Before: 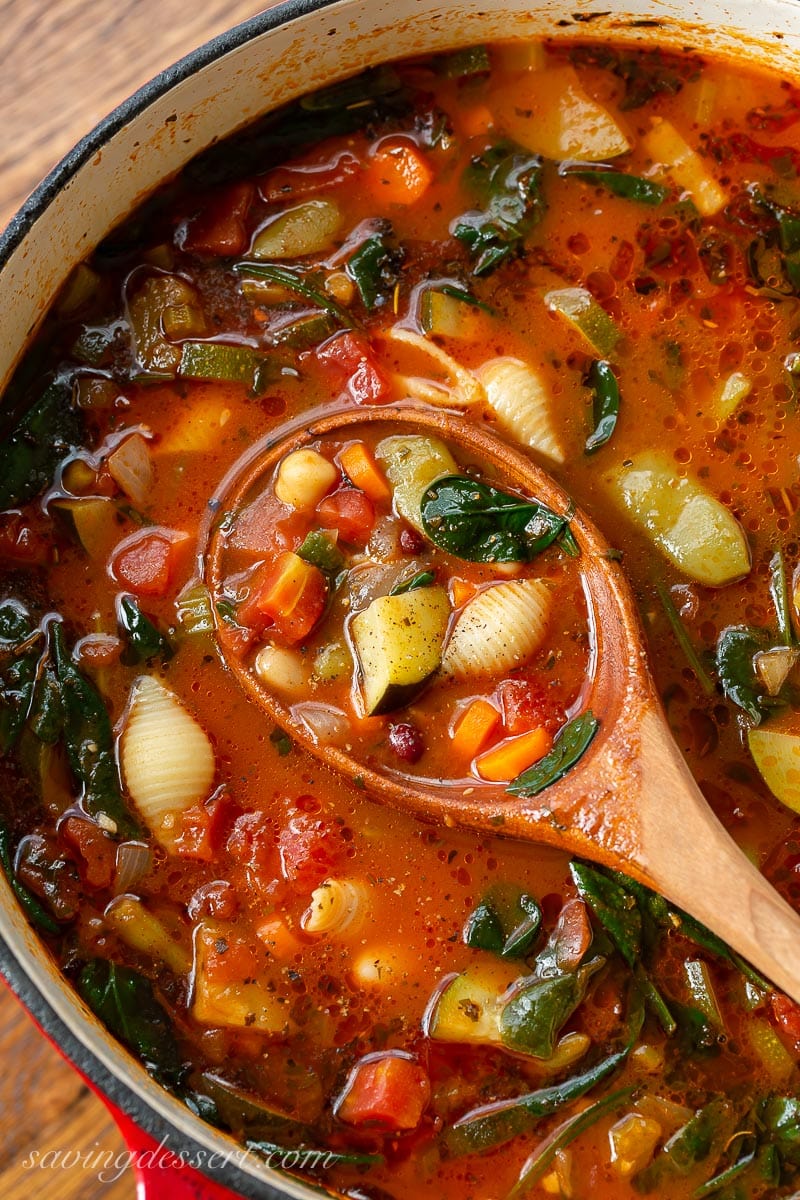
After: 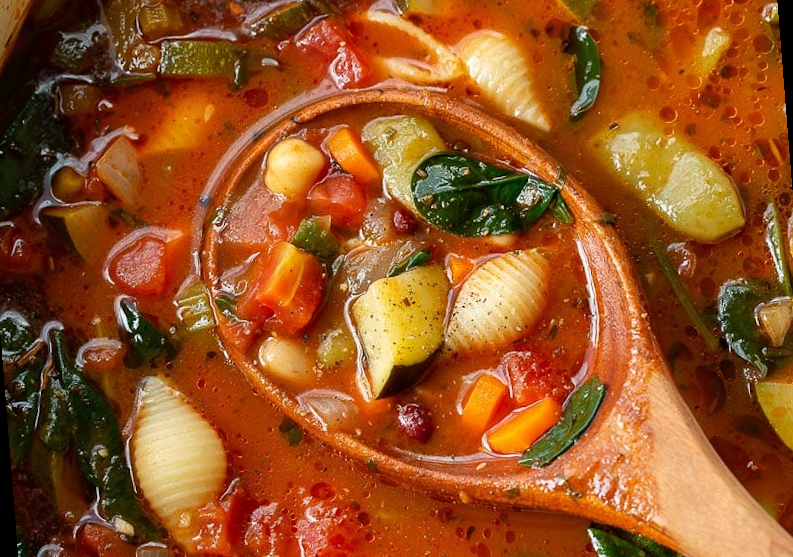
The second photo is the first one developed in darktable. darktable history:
rotate and perspective: rotation -4.57°, crop left 0.054, crop right 0.944, crop top 0.087, crop bottom 0.914
crop and rotate: top 23.043%, bottom 23.437%
